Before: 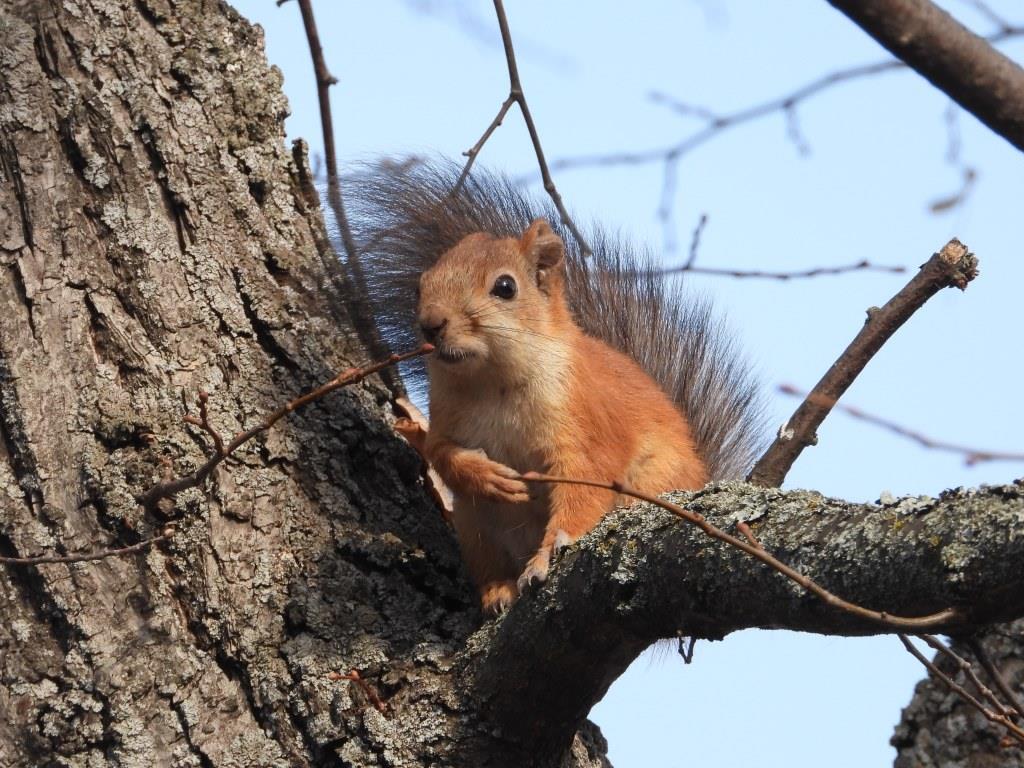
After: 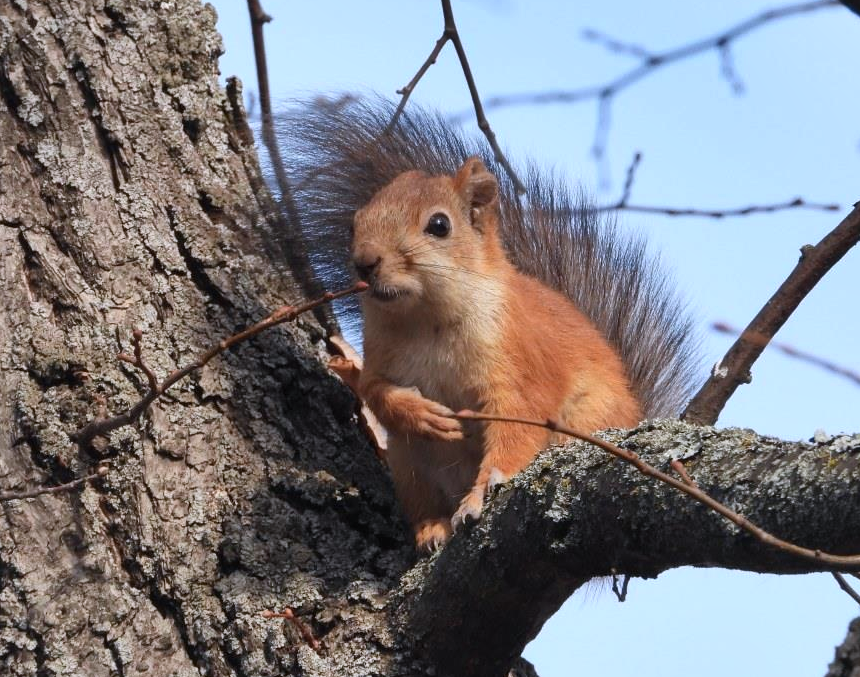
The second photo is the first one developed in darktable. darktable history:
shadows and highlights: soften with gaussian
color calibration: illuminant as shot in camera, x 0.358, y 0.373, temperature 4628.91 K
crop: left 6.446%, top 8.188%, right 9.538%, bottom 3.548%
